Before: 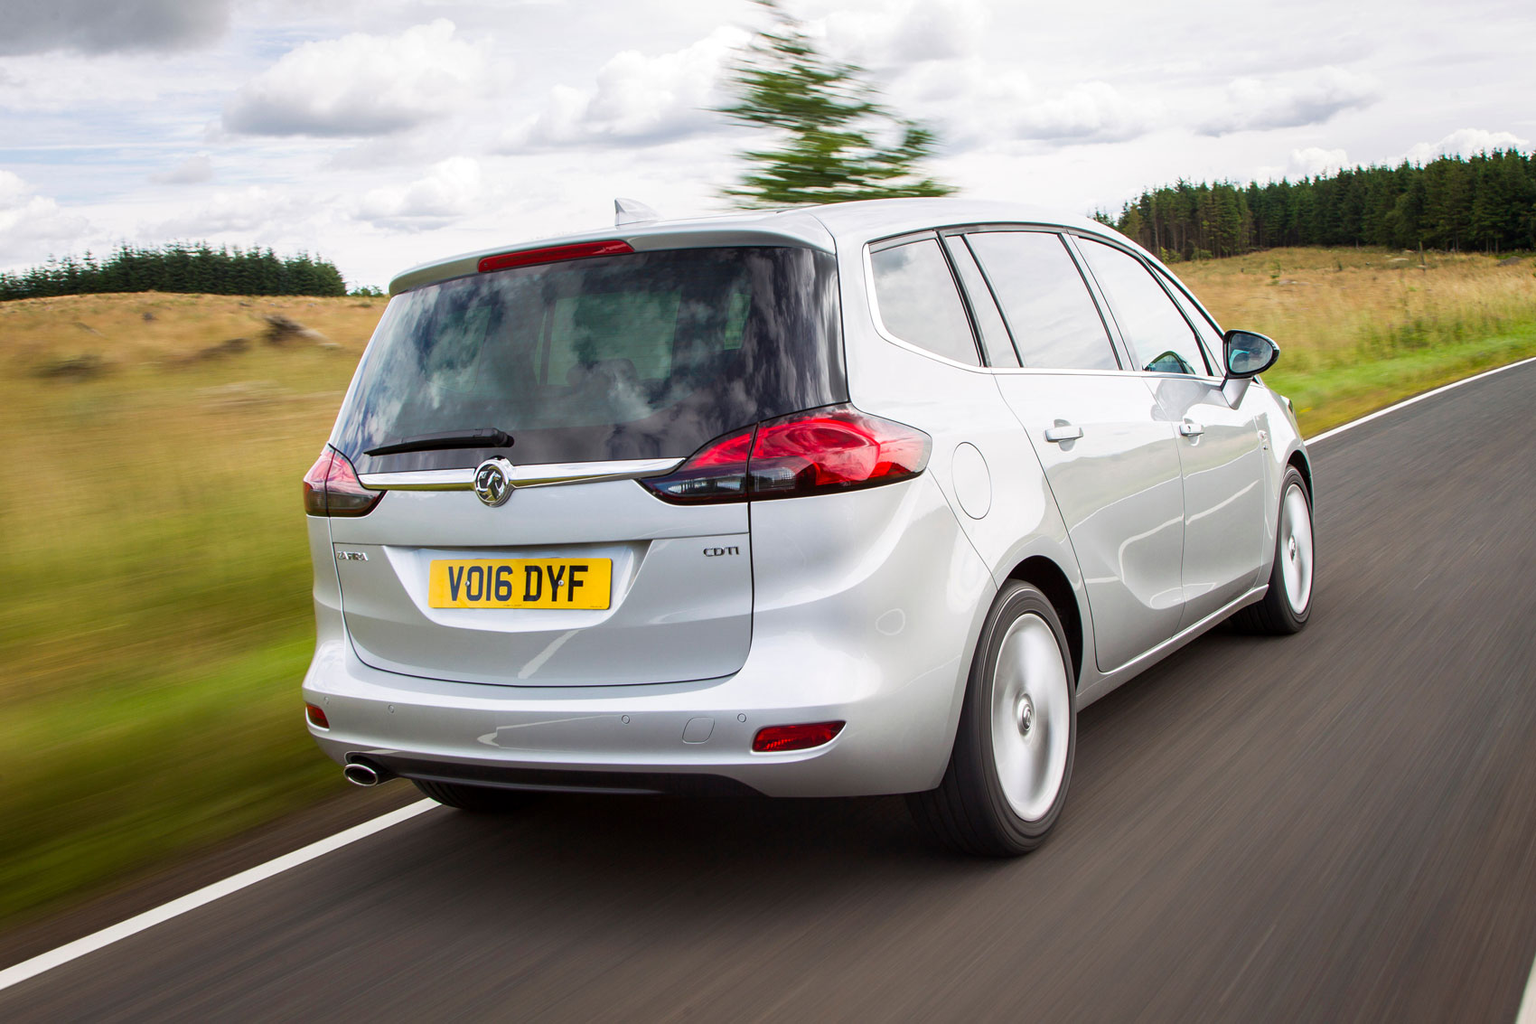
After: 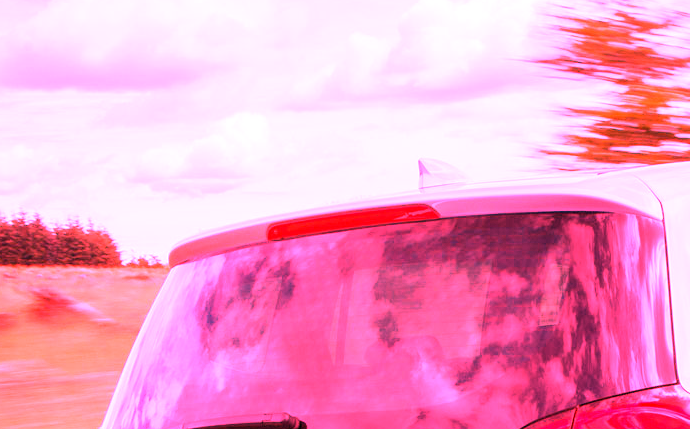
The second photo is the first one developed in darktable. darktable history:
crop: left 15.452%, top 5.459%, right 43.956%, bottom 56.62%
white balance: red 4.26, blue 1.802
